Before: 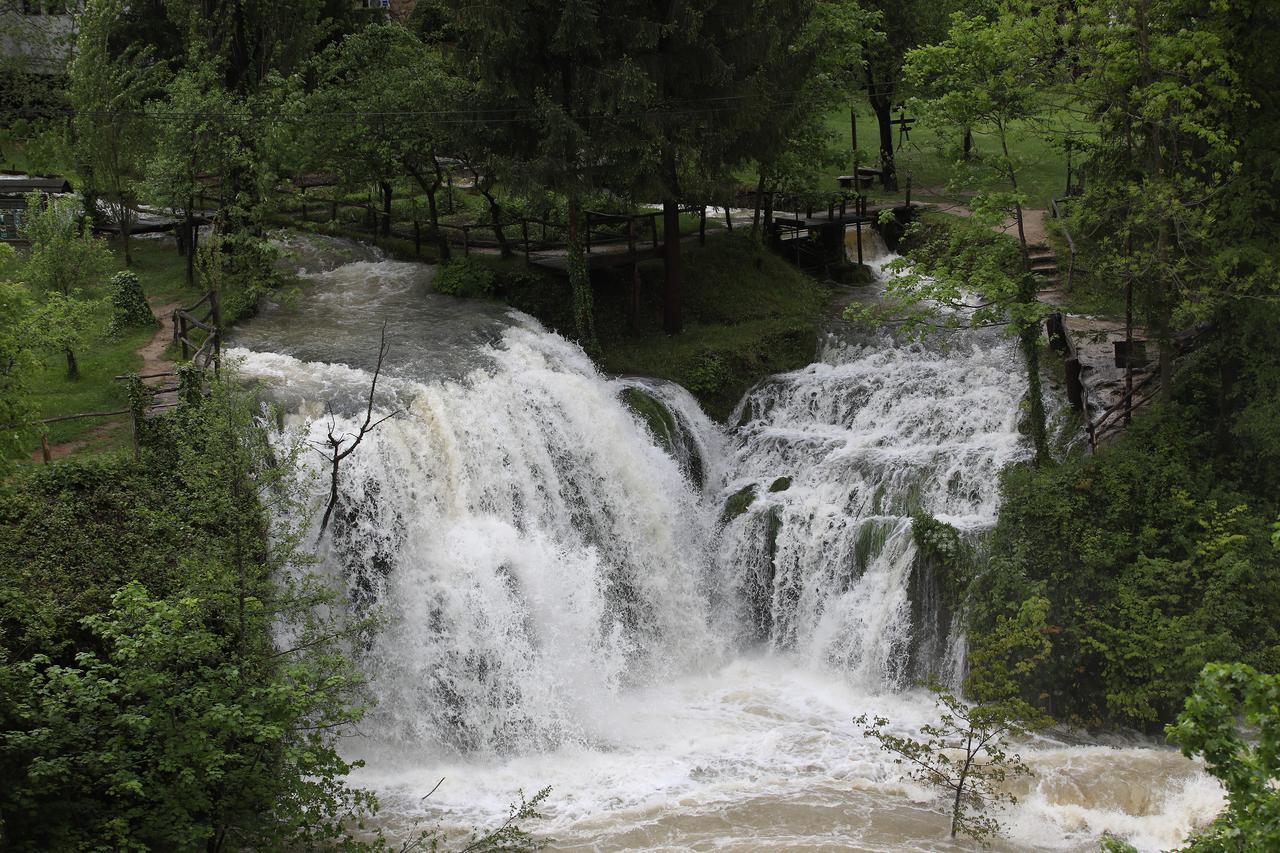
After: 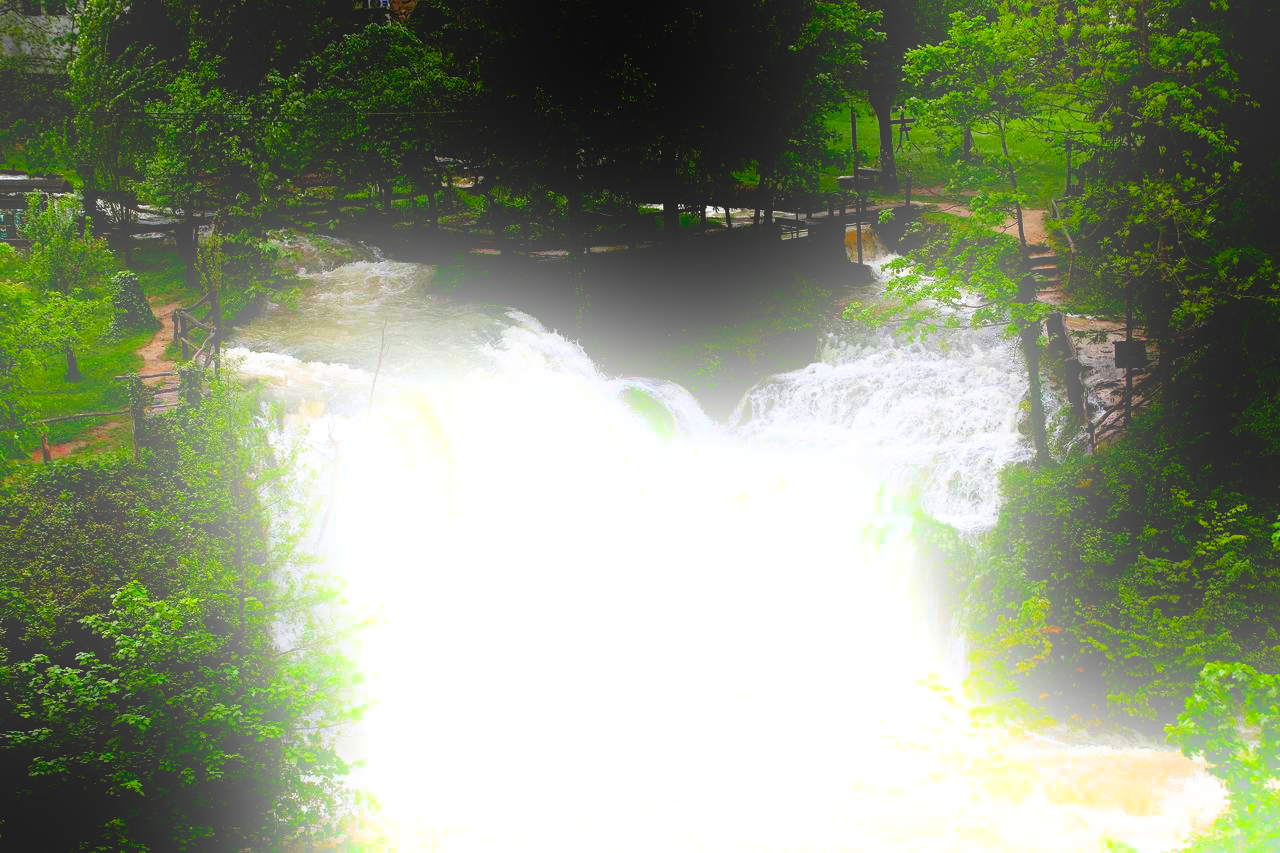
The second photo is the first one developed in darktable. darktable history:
color contrast: green-magenta contrast 1.69, blue-yellow contrast 1.49
tone equalizer: on, module defaults
exposure: exposure 0.2 EV, compensate highlight preservation false
bloom: size 25%, threshold 5%, strength 90%
filmic rgb: black relative exposure -5.5 EV, white relative exposure 2.5 EV, threshold 3 EV, target black luminance 0%, hardness 4.51, latitude 67.35%, contrast 1.453, shadows ↔ highlights balance -3.52%, preserve chrominance no, color science v4 (2020), contrast in shadows soft, enable highlight reconstruction true
